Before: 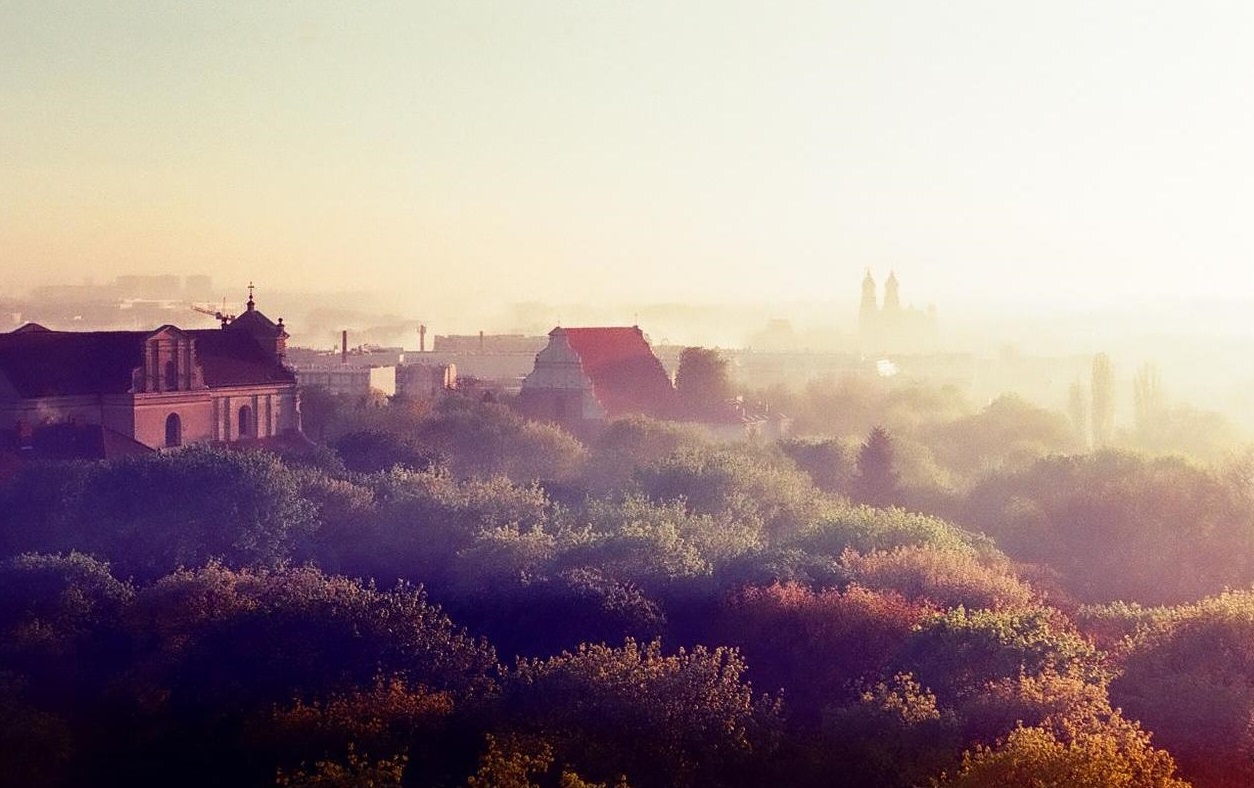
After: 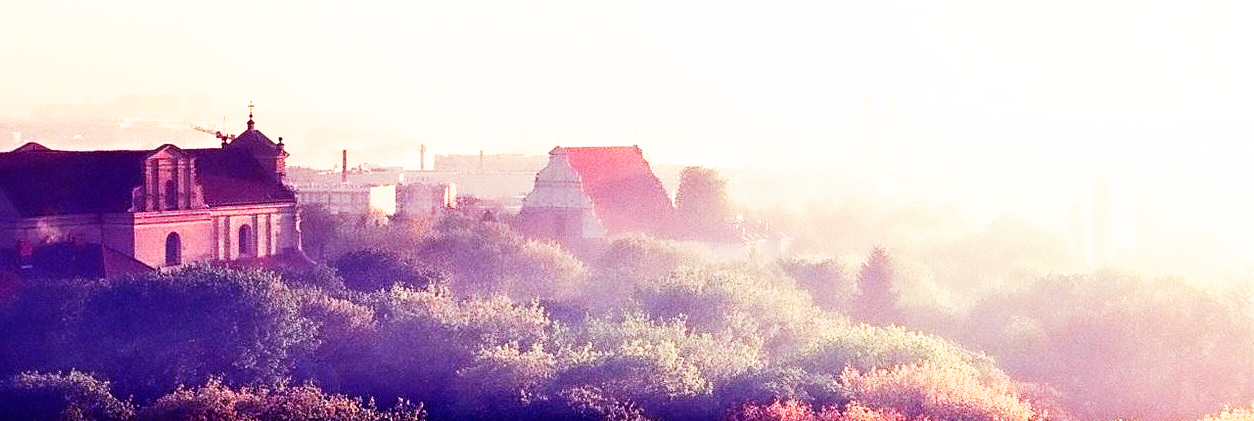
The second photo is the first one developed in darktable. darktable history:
crop and rotate: top 23.043%, bottom 23.437%
base curve: curves: ch0 [(0, 0) (0.007, 0.004) (0.027, 0.03) (0.046, 0.07) (0.207, 0.54) (0.442, 0.872) (0.673, 0.972) (1, 1)], preserve colors none
